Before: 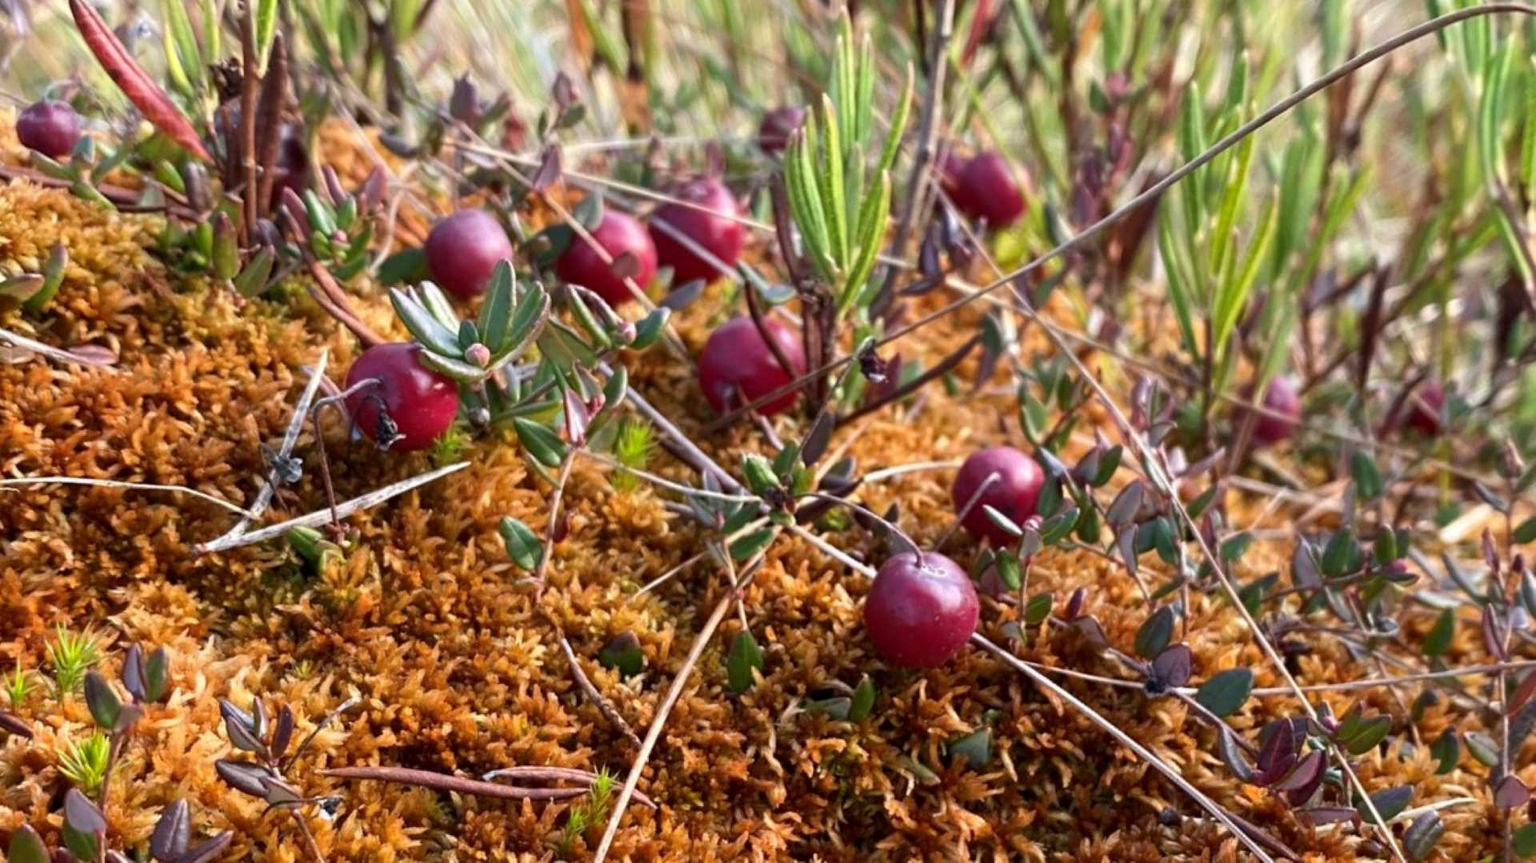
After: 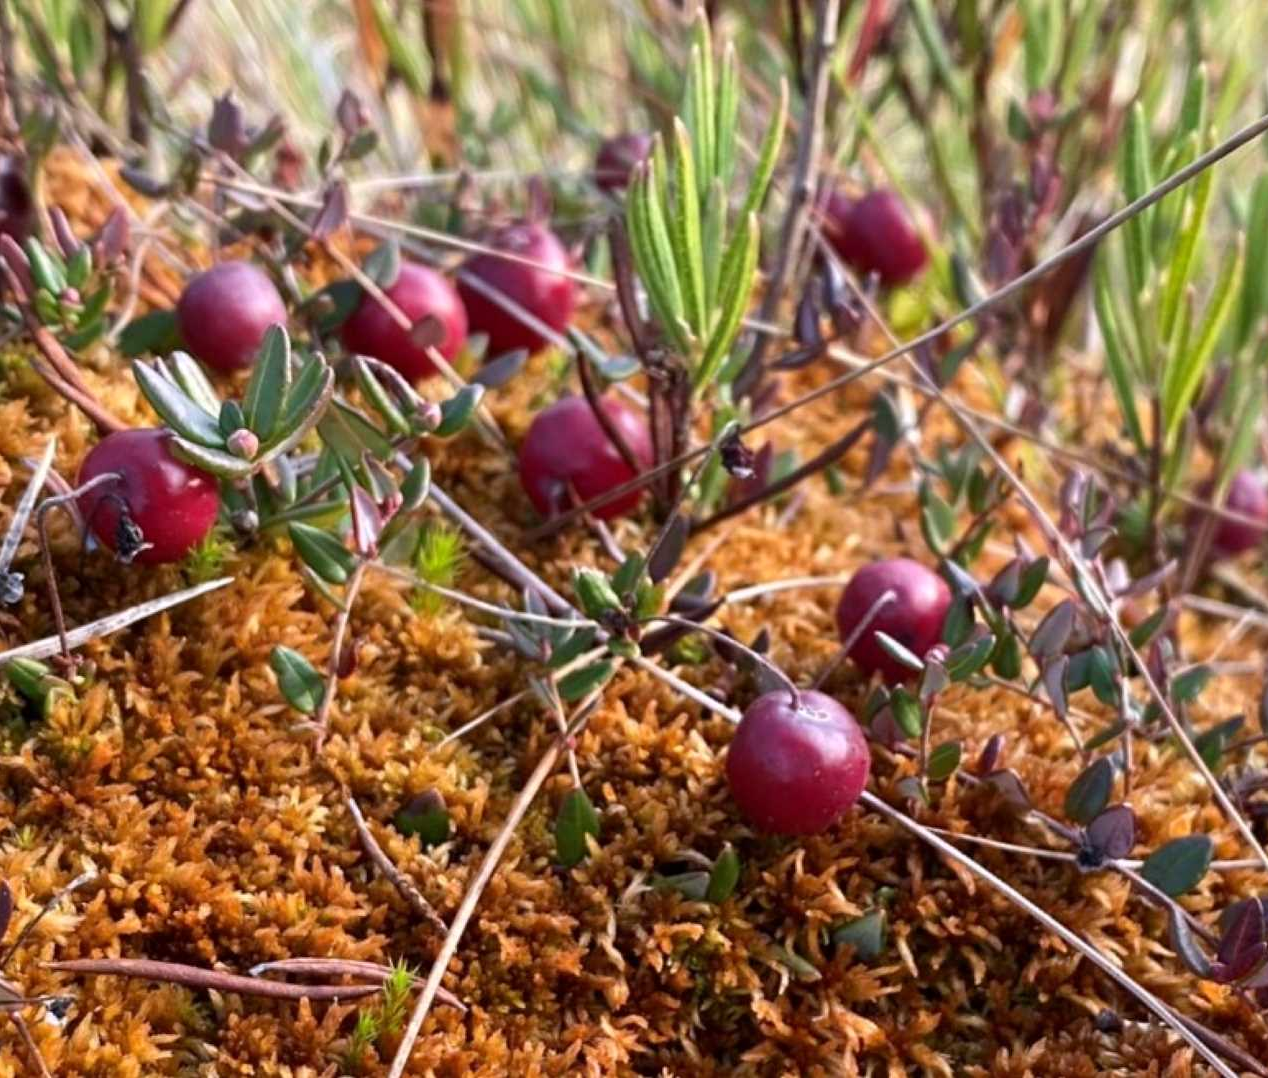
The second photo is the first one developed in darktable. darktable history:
white balance: red 1.009, blue 1.027
crop and rotate: left 18.442%, right 15.508%
